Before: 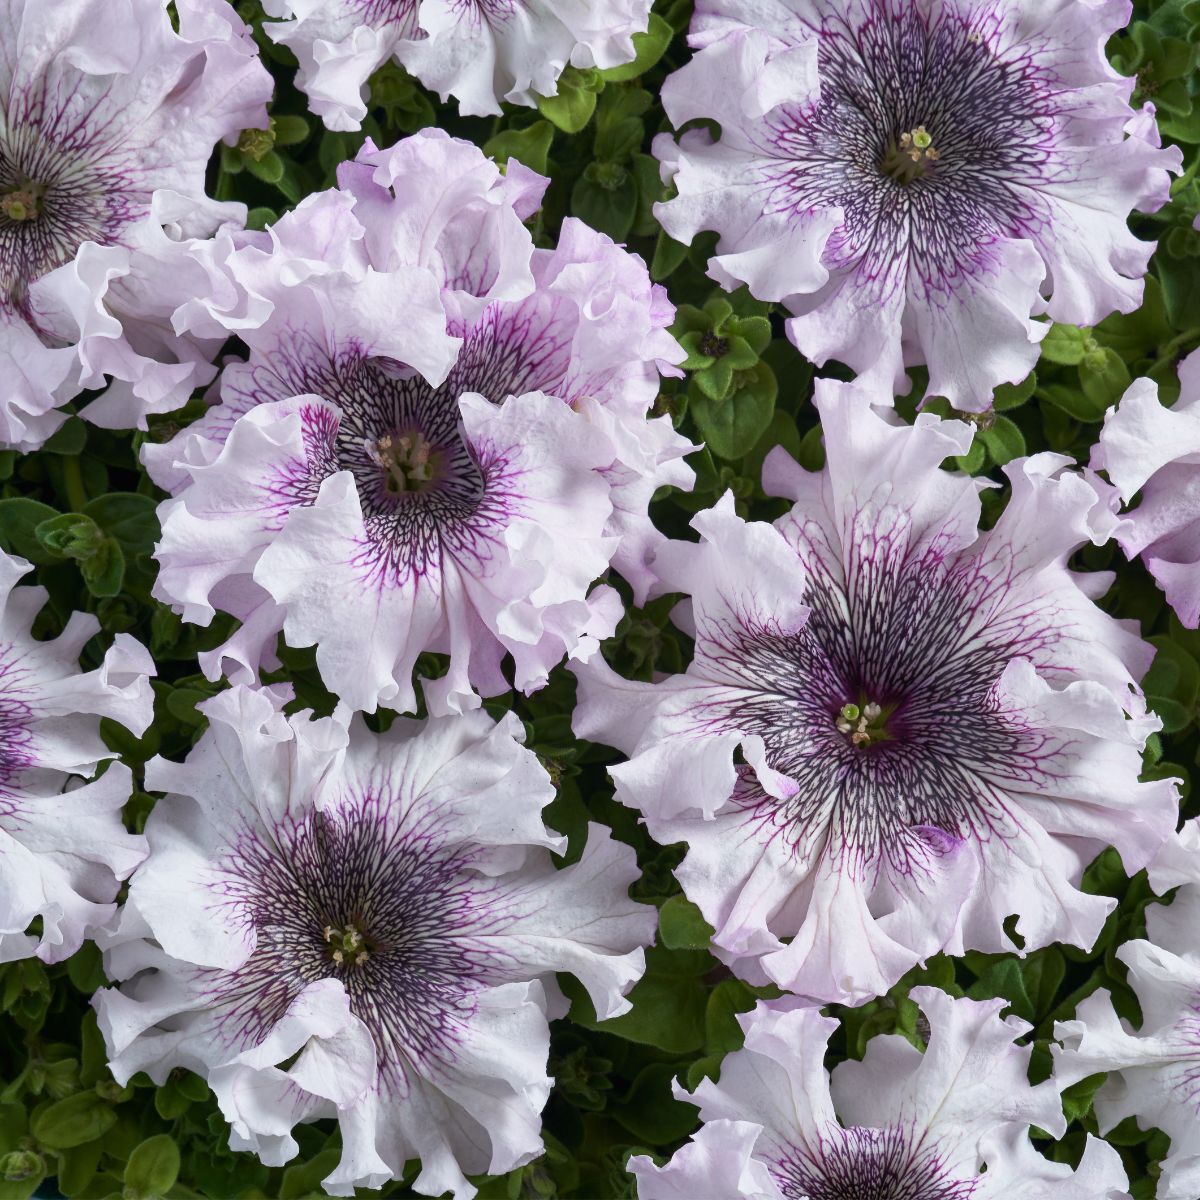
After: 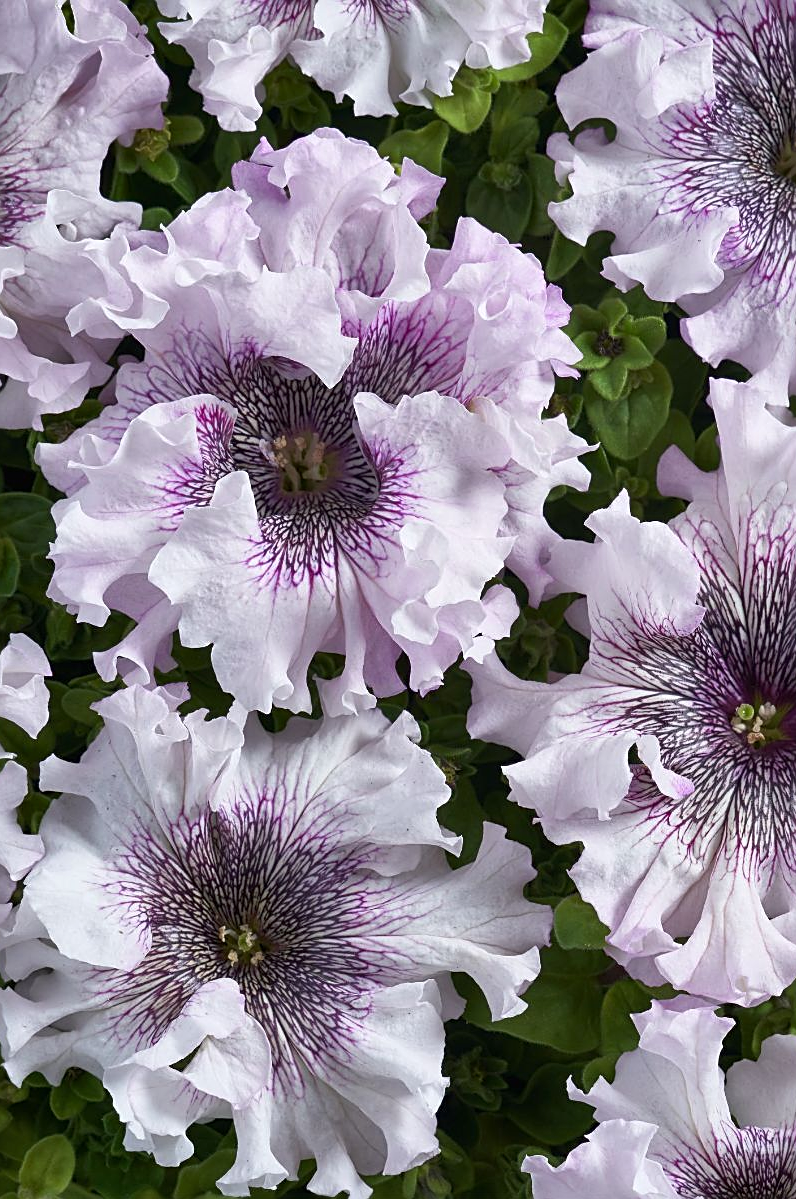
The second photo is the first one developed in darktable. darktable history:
exposure: exposure 0.086 EV, compensate highlight preservation false
sharpen: on, module defaults
crop and rotate: left 8.783%, right 24.86%
shadows and highlights: shadows 24.57, highlights -80.14, soften with gaussian
